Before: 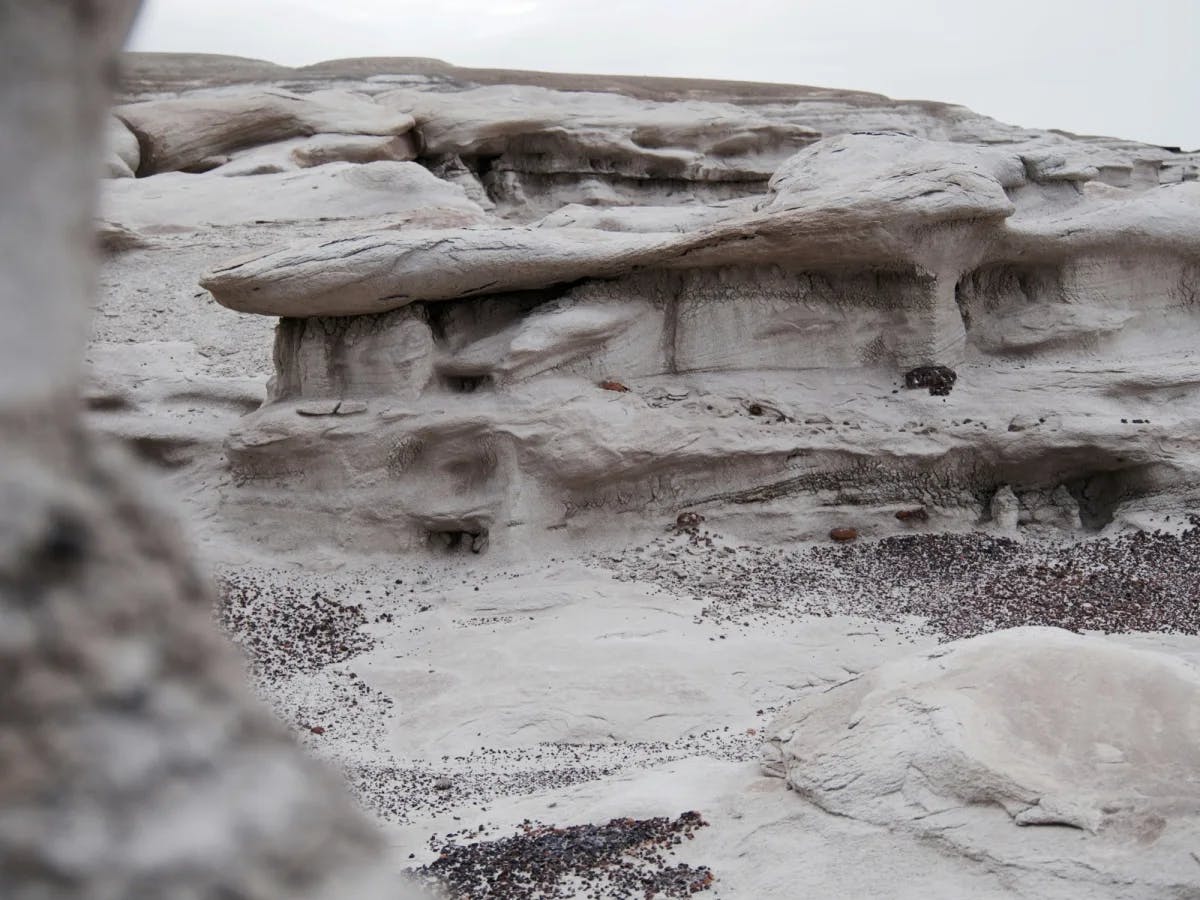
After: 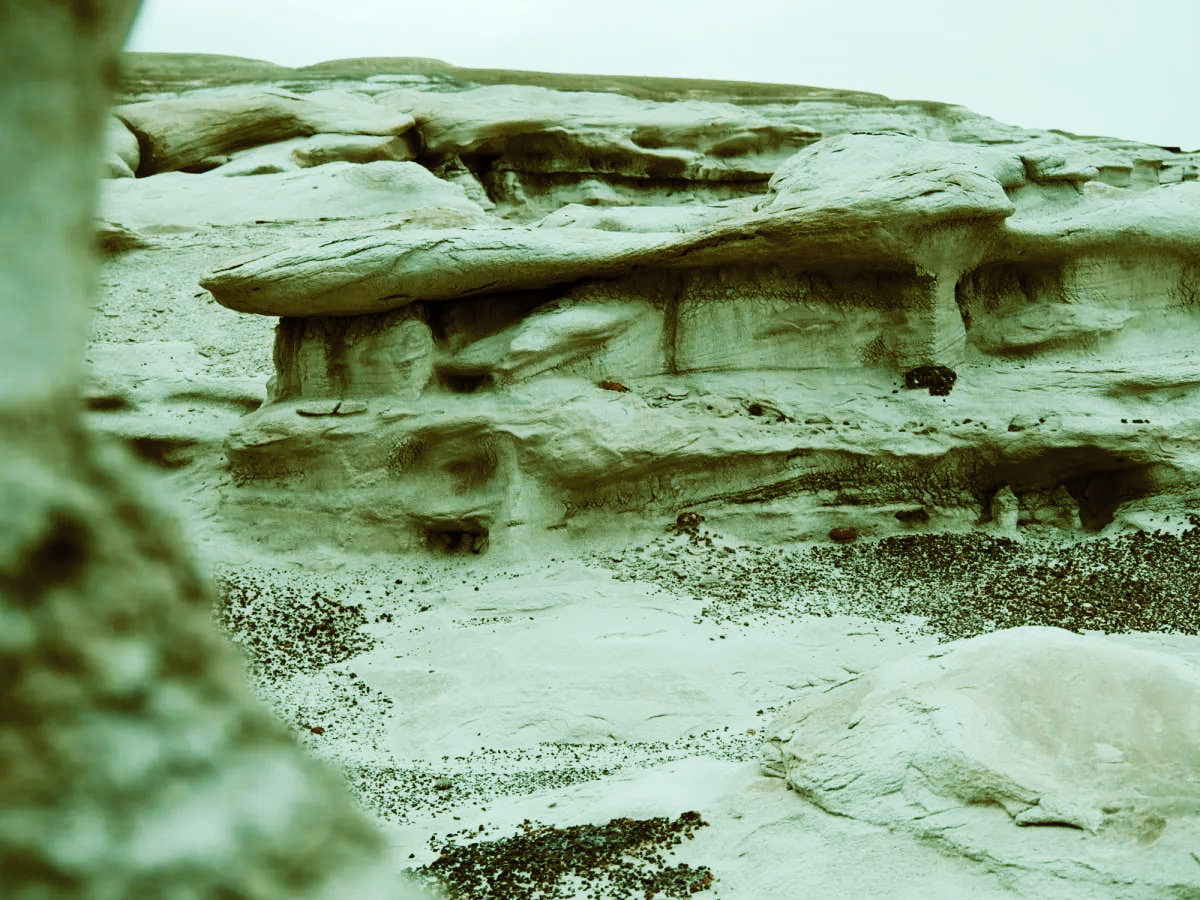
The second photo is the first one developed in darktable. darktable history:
tone curve: curves: ch0 [(0, 0) (0.003, 0.002) (0.011, 0.006) (0.025, 0.014) (0.044, 0.02) (0.069, 0.027) (0.1, 0.036) (0.136, 0.05) (0.177, 0.081) (0.224, 0.118) (0.277, 0.183) (0.335, 0.262) (0.399, 0.351) (0.468, 0.456) (0.543, 0.571) (0.623, 0.692) (0.709, 0.795) (0.801, 0.88) (0.898, 0.948) (1, 1)], preserve colors none
color look up table: target L [92.85, 86.61, 80.66, 81.57, 73.69, 65.98, 65.36, 58.35, 60.01, 52.34, 45.74, 25.23, 200.13, 87.55, 81.68, 70.7, 63.7, 61.36, 57.18, 50.57, 44.71, 45.8, 41.29, 23.03, 9.802, 0, 84.75, 72.16, 69.49, 61.12, 51.97, 54.3, 52.61, 43.09, 30.19, 32.63, 30.89, 20.8, 16.29, 14.42, 7.135, 93.76, 83.87, 82.07, 66.26, 57.71, 50.07, 40.05, 36.16], target a [-20.14, -5.89, -20.77, -51.76, -46.84, -37.24, -11.91, -38.18, -2.131, -32.99, -20.99, -13.47, 0, -4.66, 5.22, 20.46, 23.13, 8.541, 29.36, 43.32, -7.546, 36.54, 12.4, 25.89, 18.24, 0, -8.65, -16.16, 12.81, 35.7, 52.59, 2.284, -3.957, 5.528, 31.1, 32.53, 8.723, 30.02, 1.638, -1.274, 16.58, -19.92, -47.01, -34.92, -26.31, -28.06, -20.63, -24.77, -13.2], target b [13.68, 56.25, 62.75, 12.99, 43.12, 7.292, 30.93, 31.05, 44.9, 36.18, 29.84, 24.03, 0, 32.98, 15.21, 49.23, 50.51, 39.7, 27.44, 43.07, 20.4, 36.82, 33.24, 34.37, 14.16, 0, -2.291, -25.1, -8.346, -20.46, 27.47, -25.51, -42.4, 11.98, -14.72, -60.92, -34.7, 14.43, 18.52, -2.199, -21.42, -4.437, -9.312, -15.13, -25.34, -0.027, -6.109, 15.55, -7.395], num patches 49
